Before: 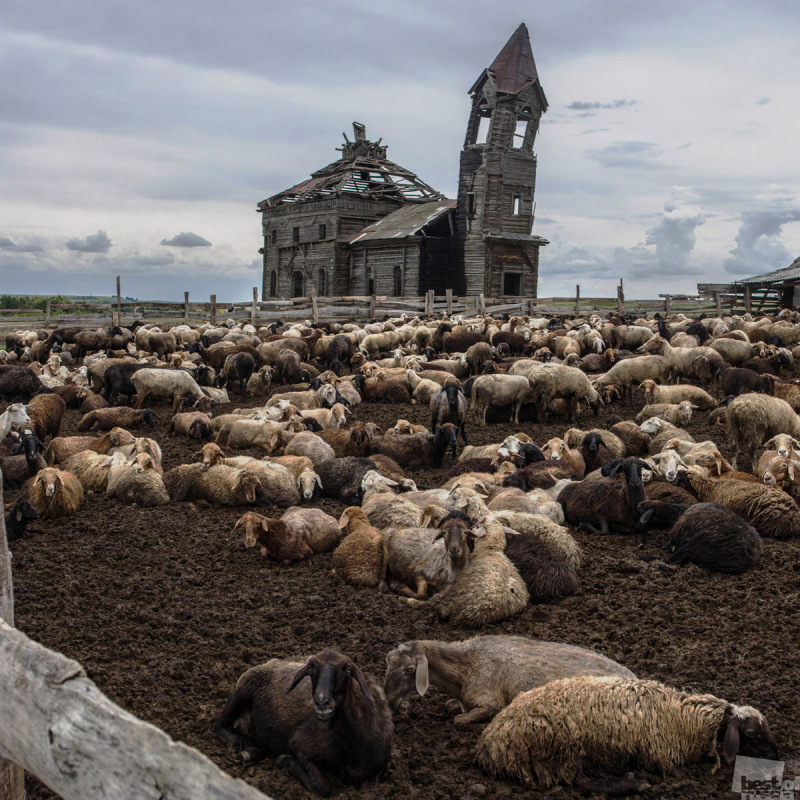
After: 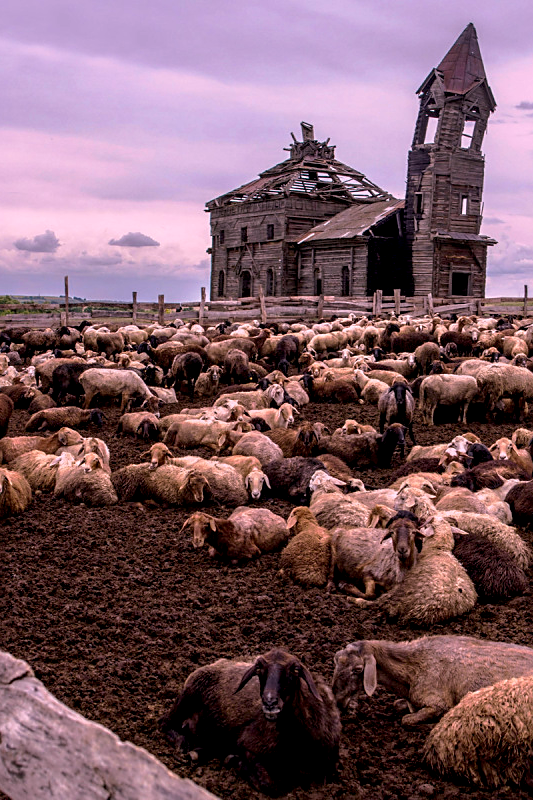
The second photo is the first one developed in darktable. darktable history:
exposure: black level correction 0.01, exposure 0.014 EV, compensate highlight preservation false
crop and rotate: left 6.617%, right 26.717%
white balance: red 1.188, blue 1.11
velvia: on, module defaults
sharpen: radius 1.864, amount 0.398, threshold 1.271
